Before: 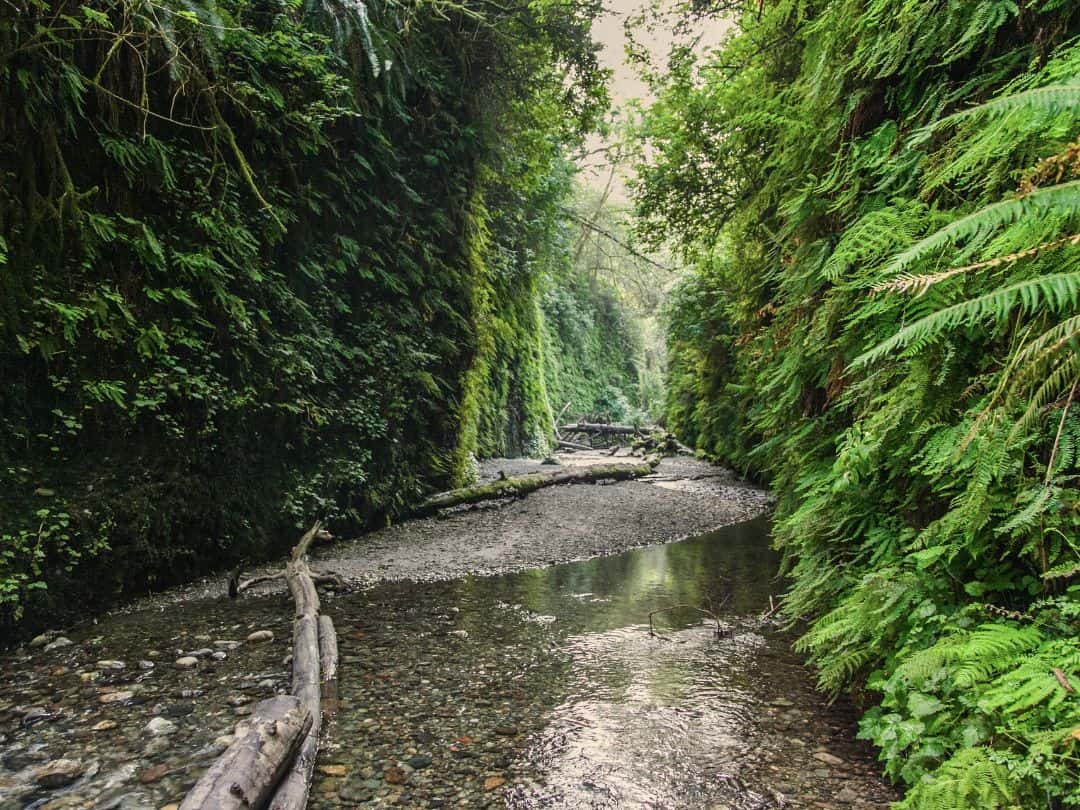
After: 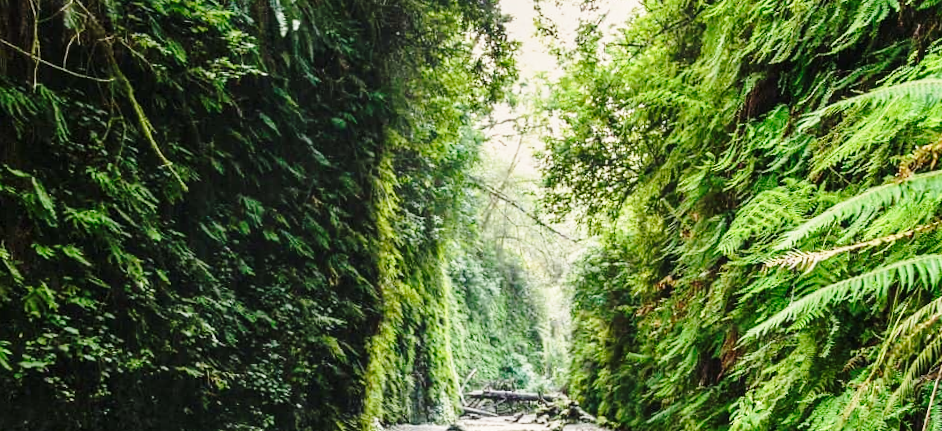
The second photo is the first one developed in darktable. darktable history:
crop and rotate: left 11.812%, bottom 42.776%
base curve: curves: ch0 [(0, 0) (0.028, 0.03) (0.121, 0.232) (0.46, 0.748) (0.859, 0.968) (1, 1)], preserve colors none
rotate and perspective: rotation 0.679°, lens shift (horizontal) 0.136, crop left 0.009, crop right 0.991, crop top 0.078, crop bottom 0.95
